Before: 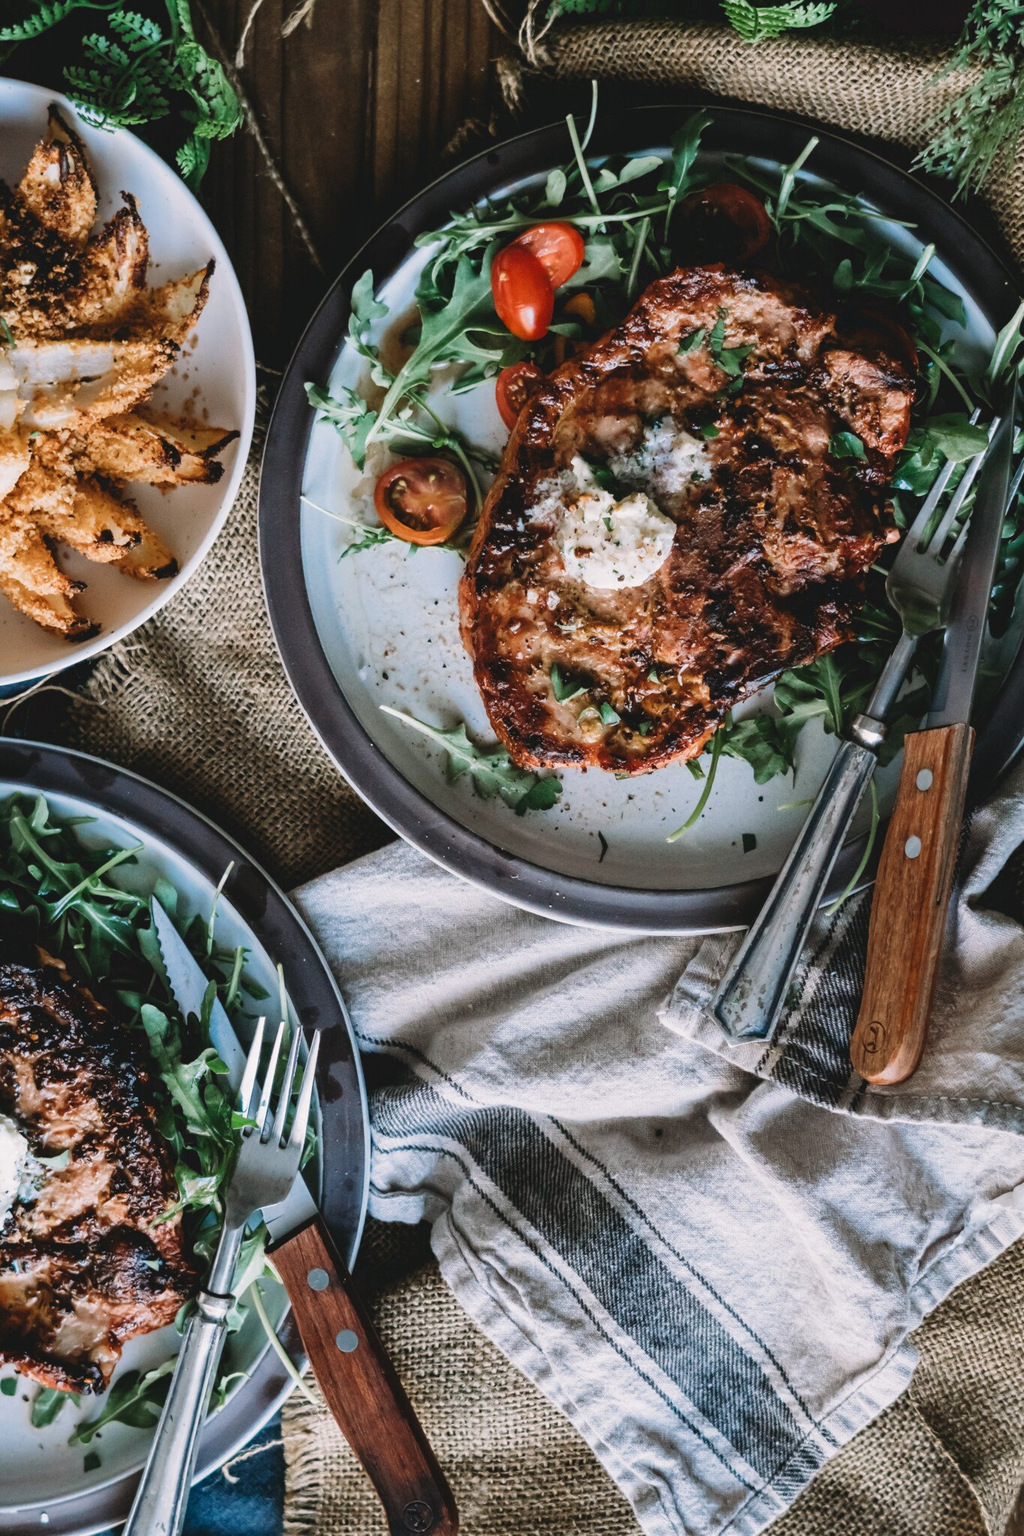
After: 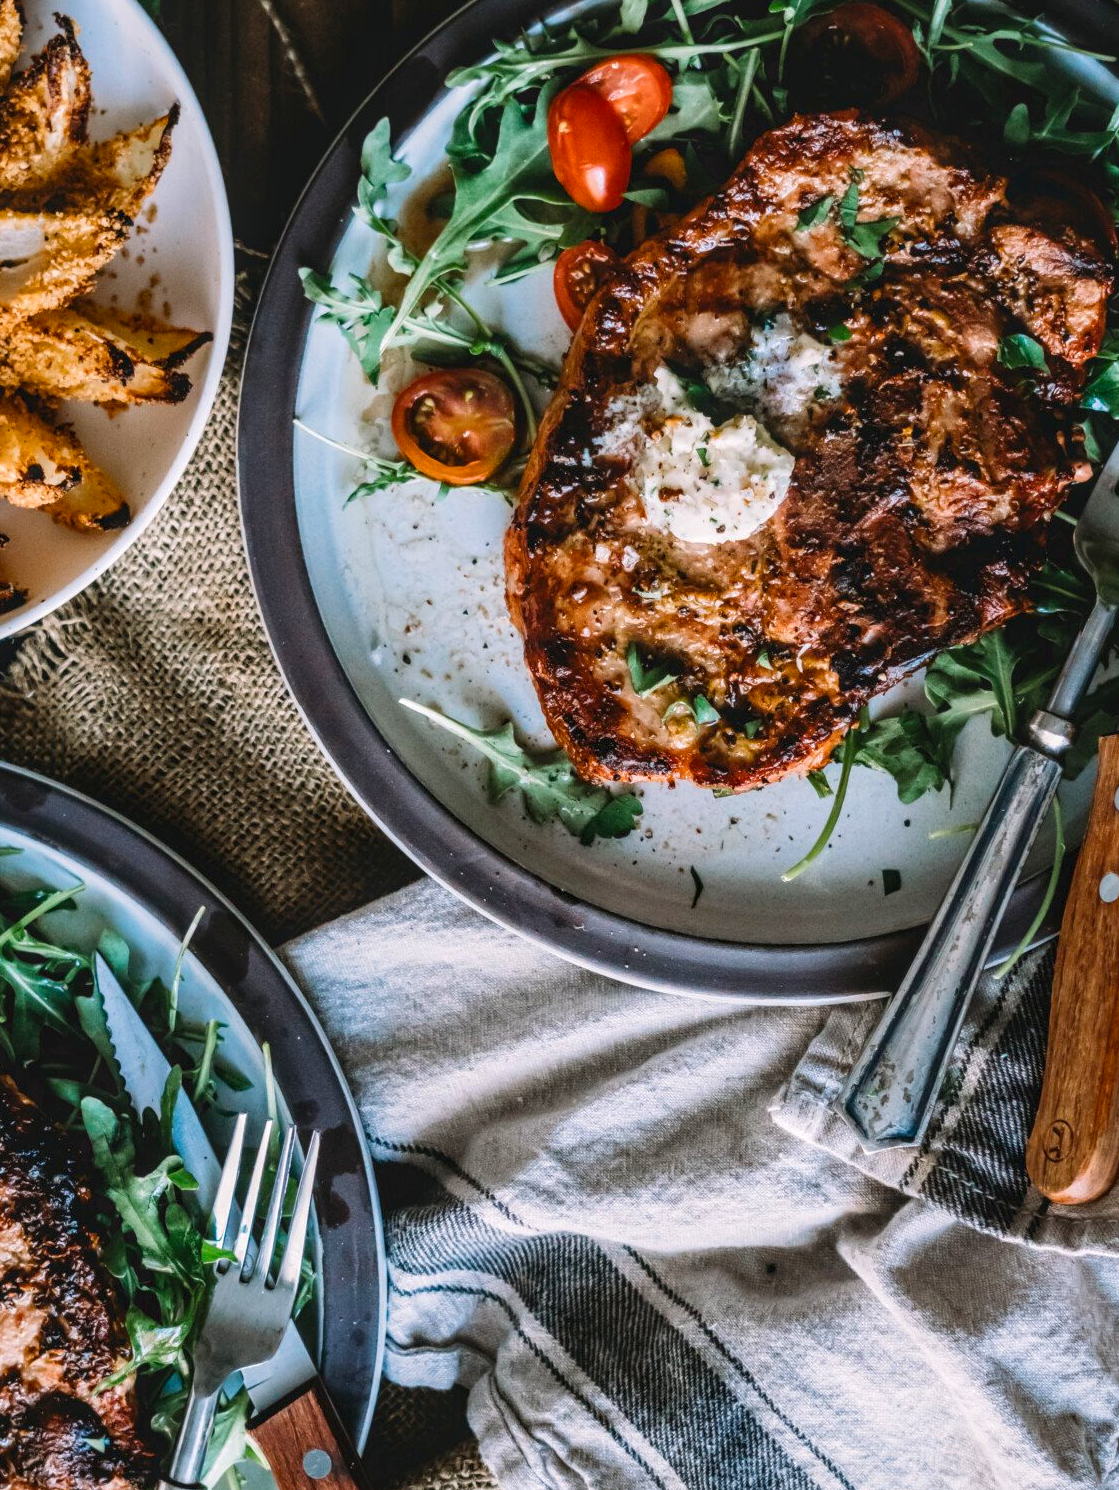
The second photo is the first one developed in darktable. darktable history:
local contrast: detail 130%
crop: left 7.856%, top 11.836%, right 10.12%, bottom 15.387%
color balance rgb: perceptual saturation grading › global saturation 20%, global vibrance 20%
